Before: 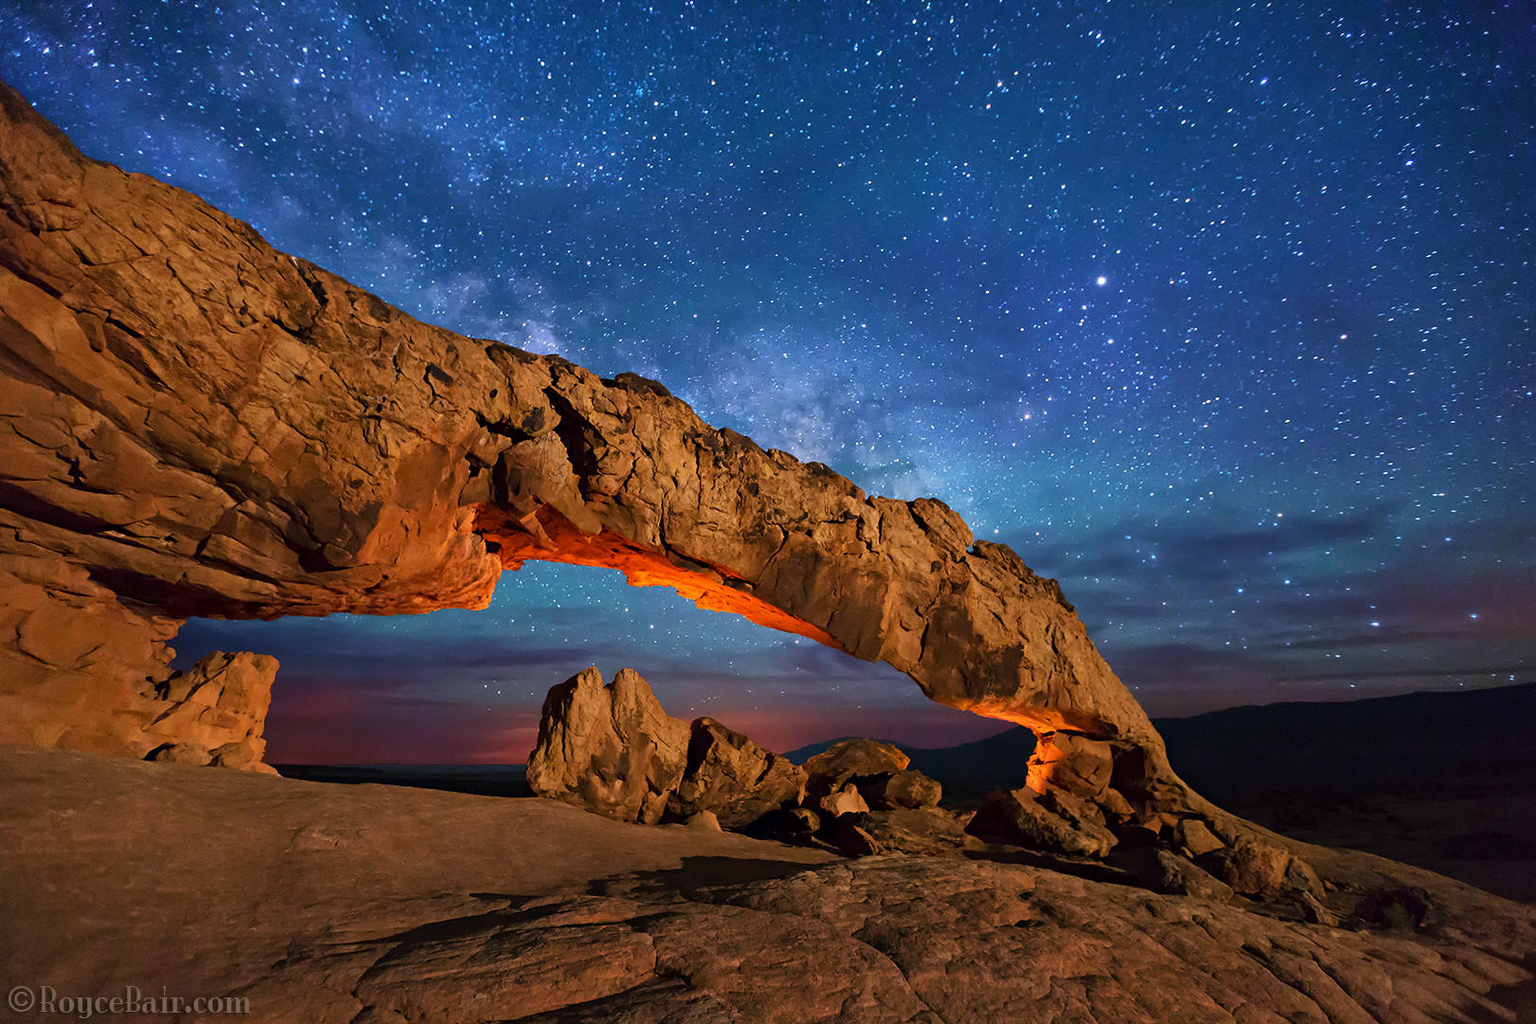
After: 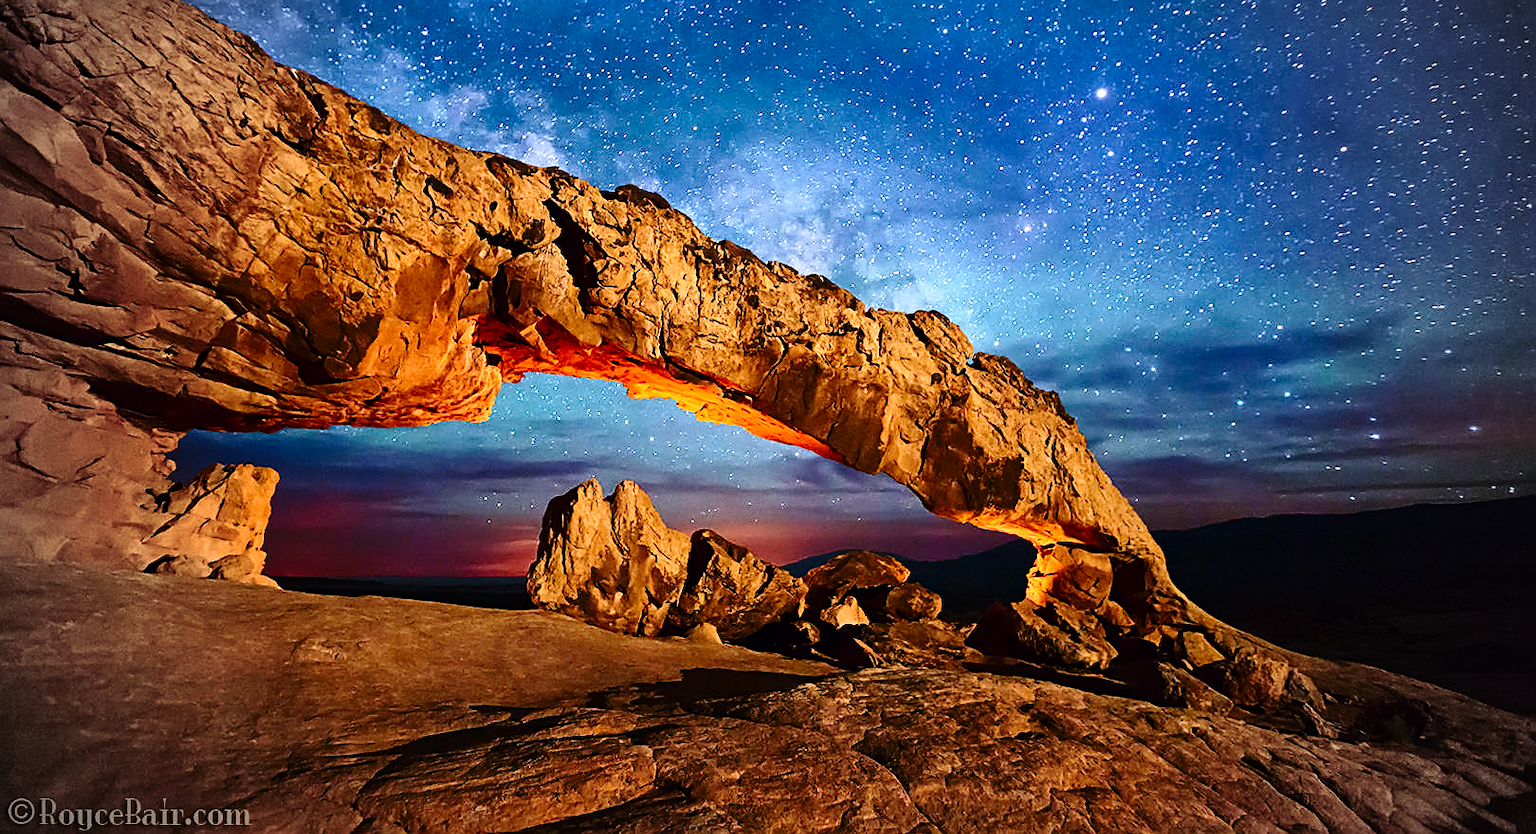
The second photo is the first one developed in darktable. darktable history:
contrast brightness saturation: contrast 0.22
white balance: red 1.009, blue 0.985
sharpen: on, module defaults
base curve: curves: ch0 [(0, 0) (0.028, 0.03) (0.121, 0.232) (0.46, 0.748) (0.859, 0.968) (1, 1)], preserve colors none
crop and rotate: top 18.507%
vignetting: fall-off start 67.15%, brightness -0.442, saturation -0.691, width/height ratio 1.011, unbound false
